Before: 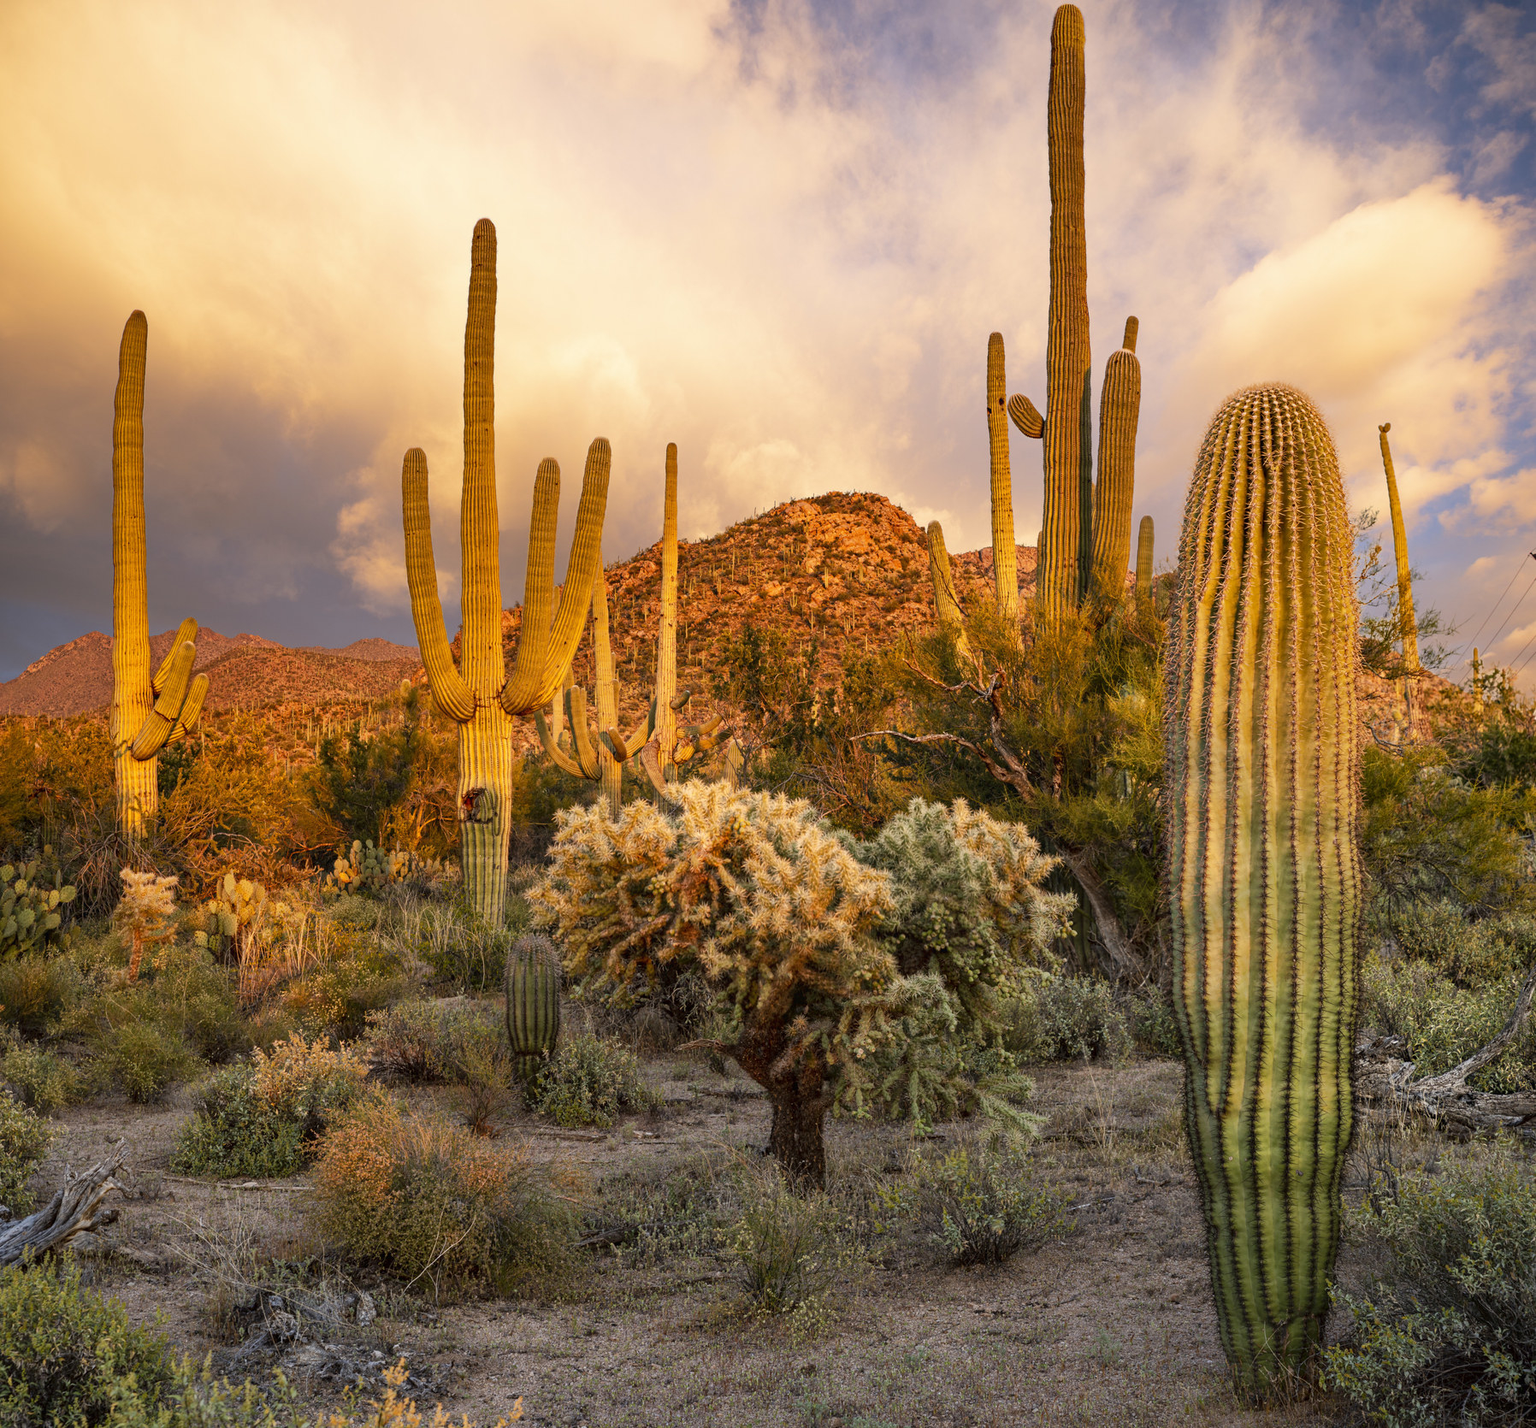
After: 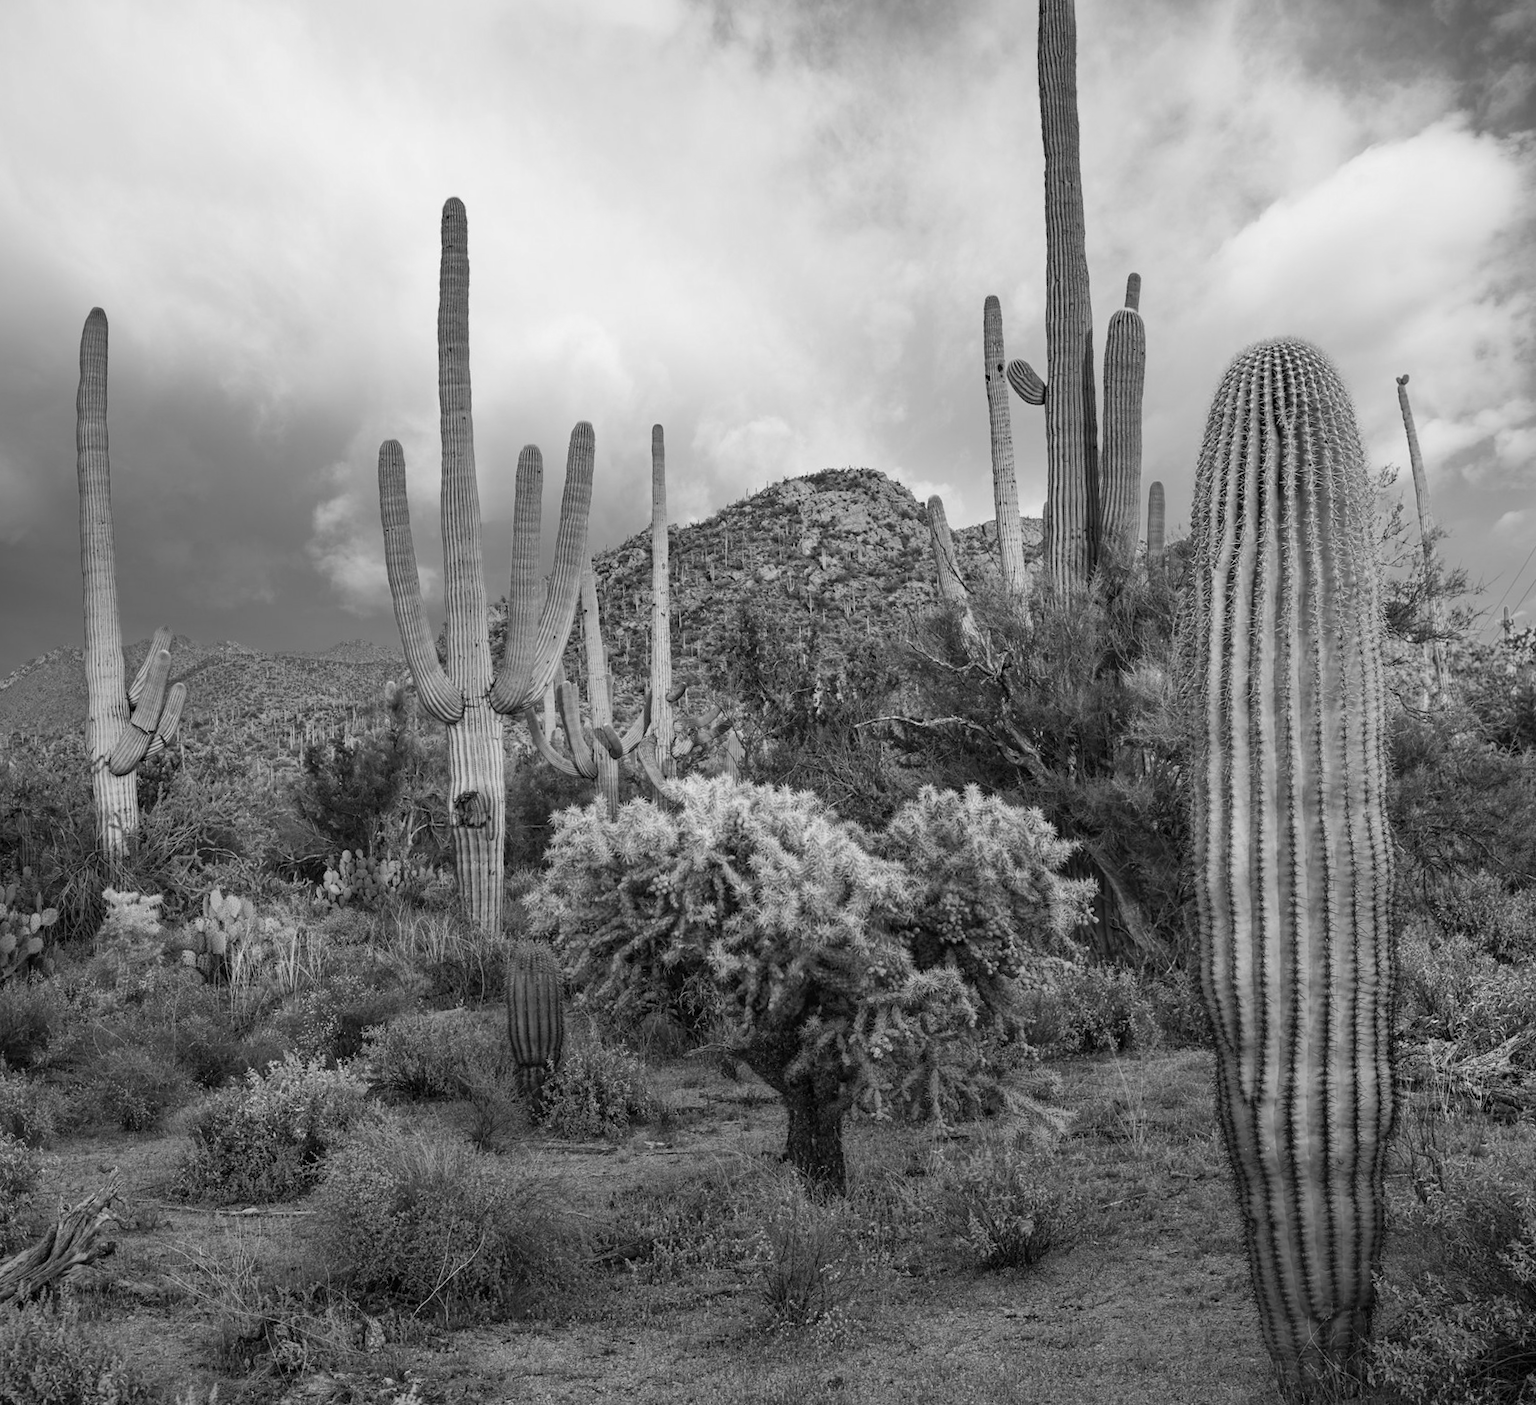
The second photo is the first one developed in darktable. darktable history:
monochrome: on, module defaults
rotate and perspective: rotation -2.12°, lens shift (vertical) 0.009, lens shift (horizontal) -0.008, automatic cropping original format, crop left 0.036, crop right 0.964, crop top 0.05, crop bottom 0.959
